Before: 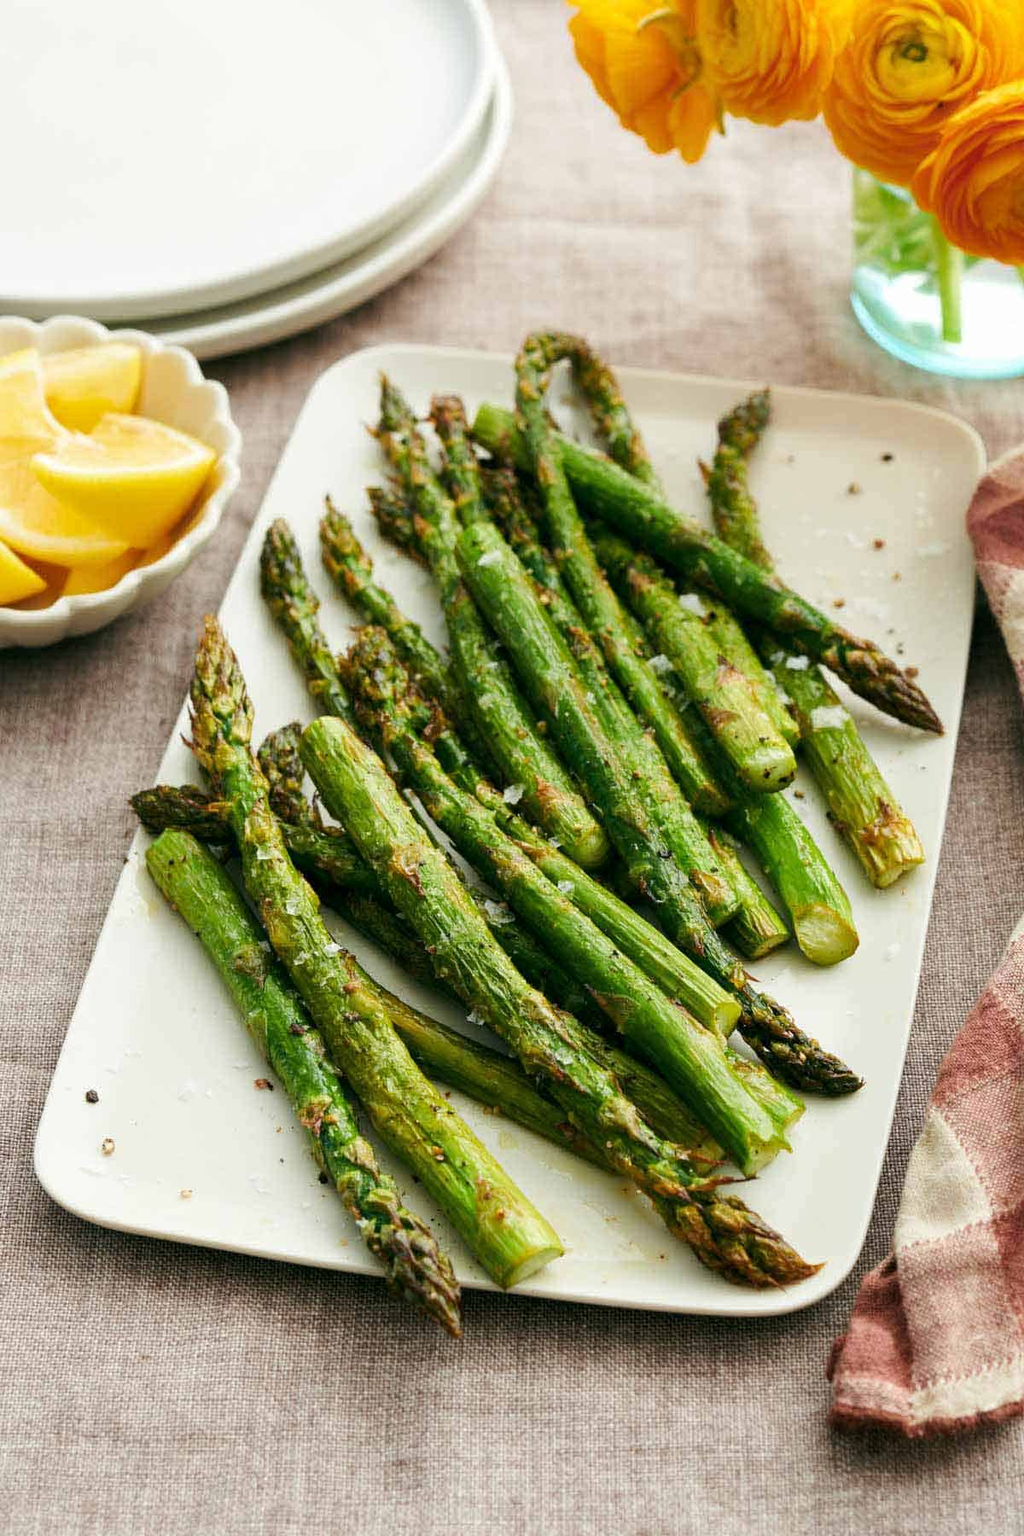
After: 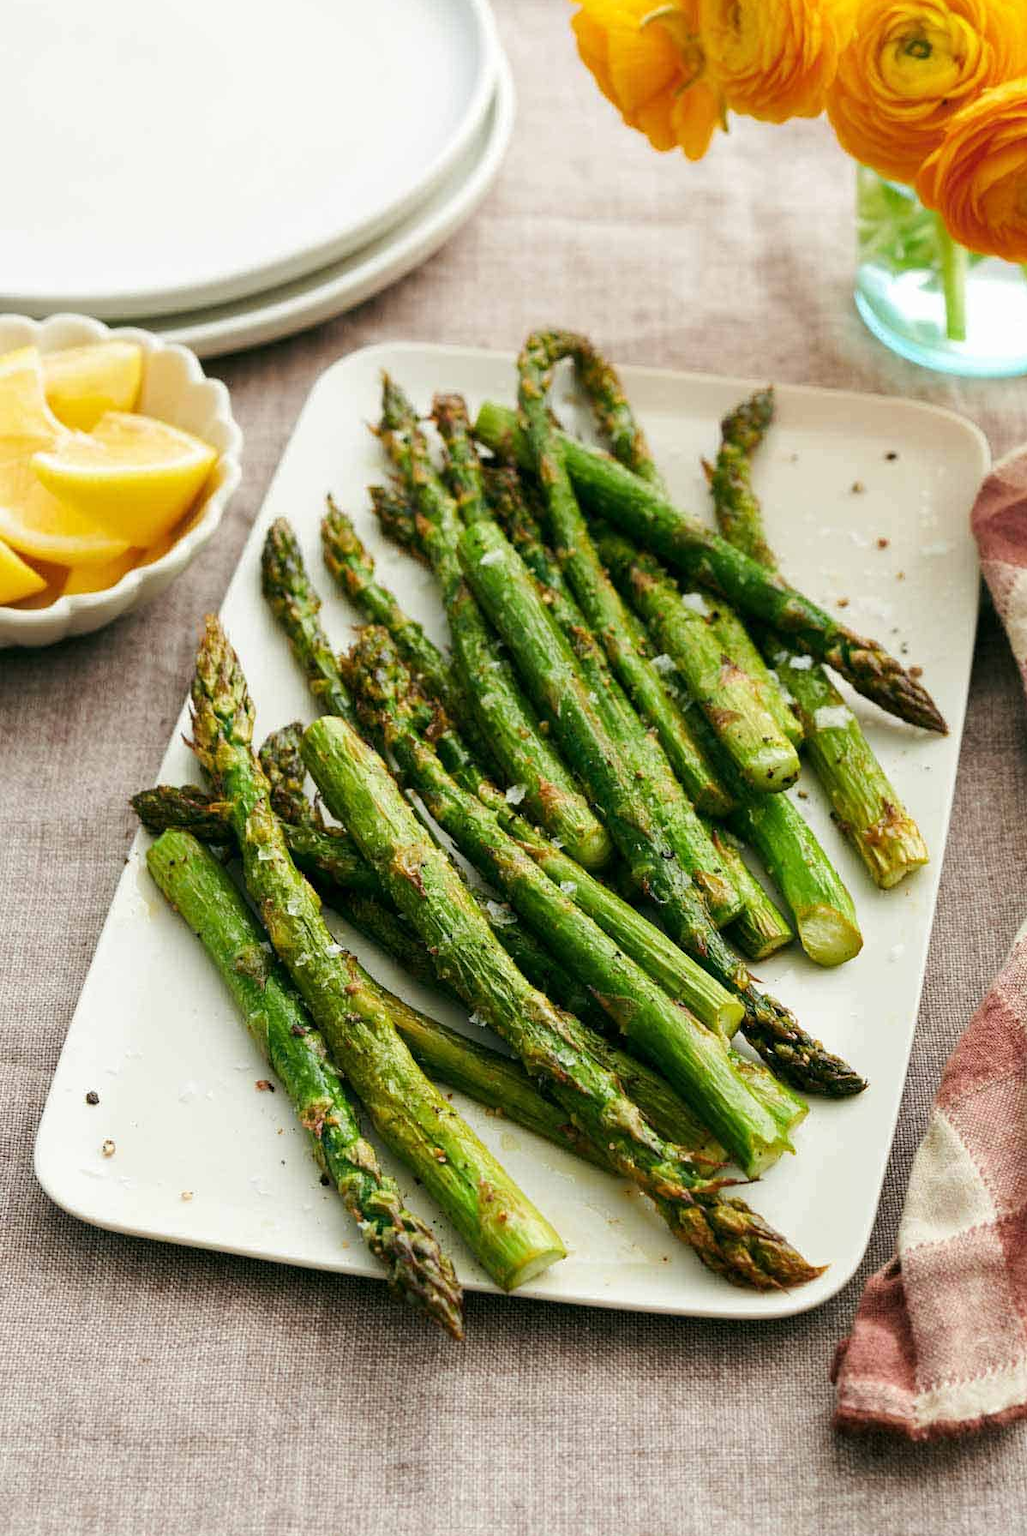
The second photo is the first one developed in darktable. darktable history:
crop: top 0.242%, bottom 0.199%
